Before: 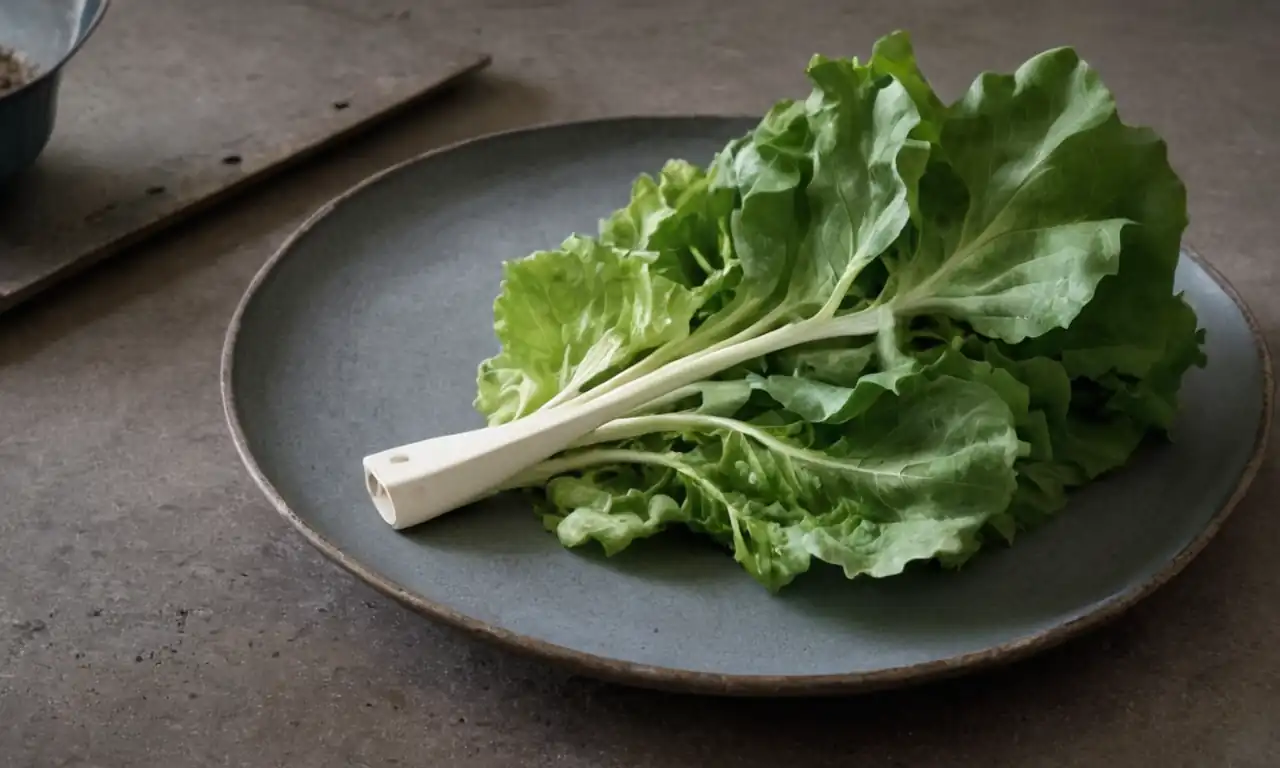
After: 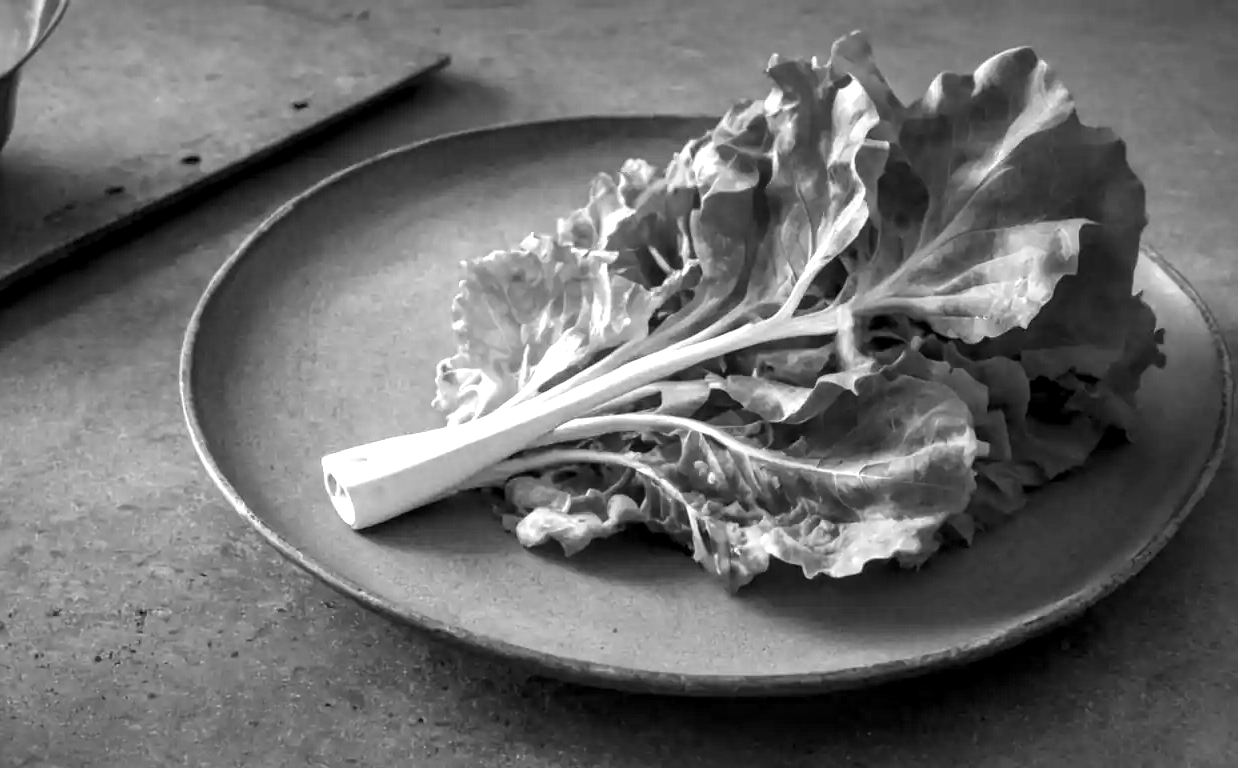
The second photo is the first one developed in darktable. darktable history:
vignetting: brightness -0.233, saturation 0.141
local contrast: detail 130%
velvia: on, module defaults
crop and rotate: left 3.238%
exposure: exposure 1 EV, compensate highlight preservation false
contrast brightness saturation: saturation 0.5
color calibration: output gray [0.22, 0.42, 0.37, 0], gray › normalize channels true, illuminant same as pipeline (D50), adaptation XYZ, x 0.346, y 0.359, gamut compression 0
